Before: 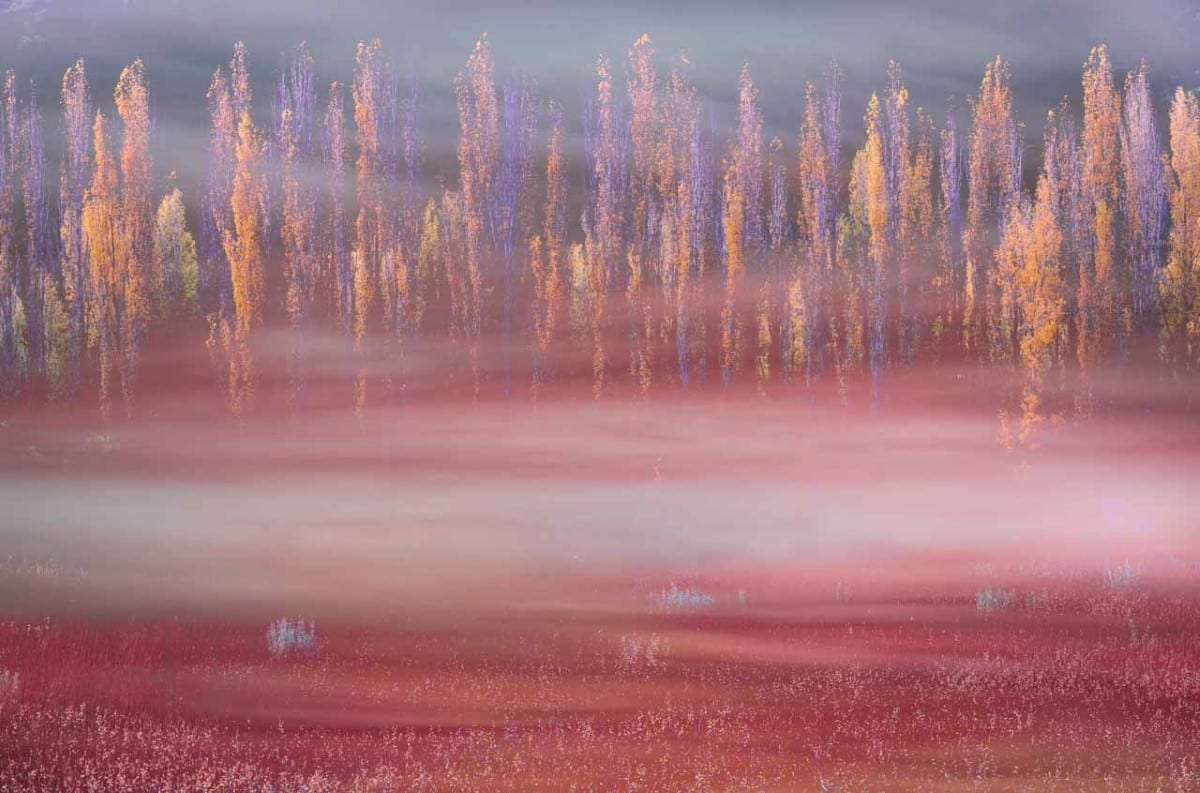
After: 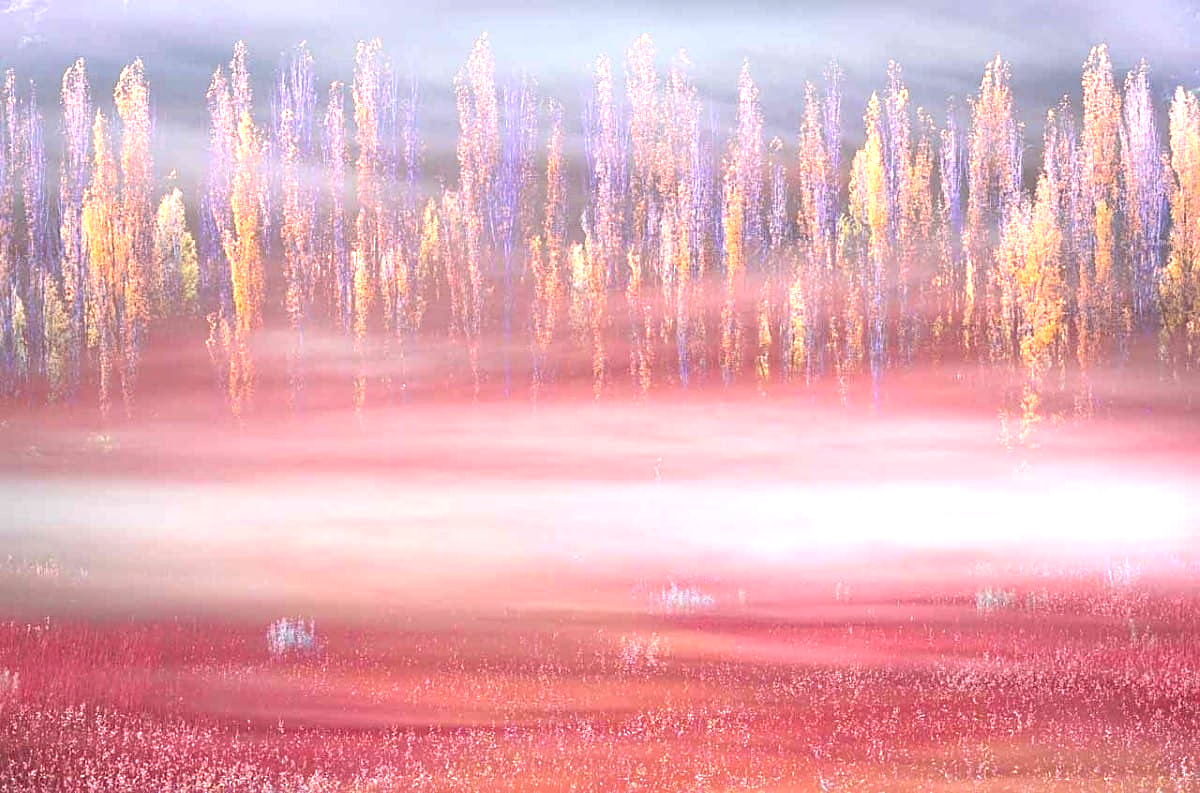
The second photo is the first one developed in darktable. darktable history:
exposure: black level correction 0, exposure 1.2 EV, compensate exposure bias true, compensate highlight preservation false
sharpen: on, module defaults
